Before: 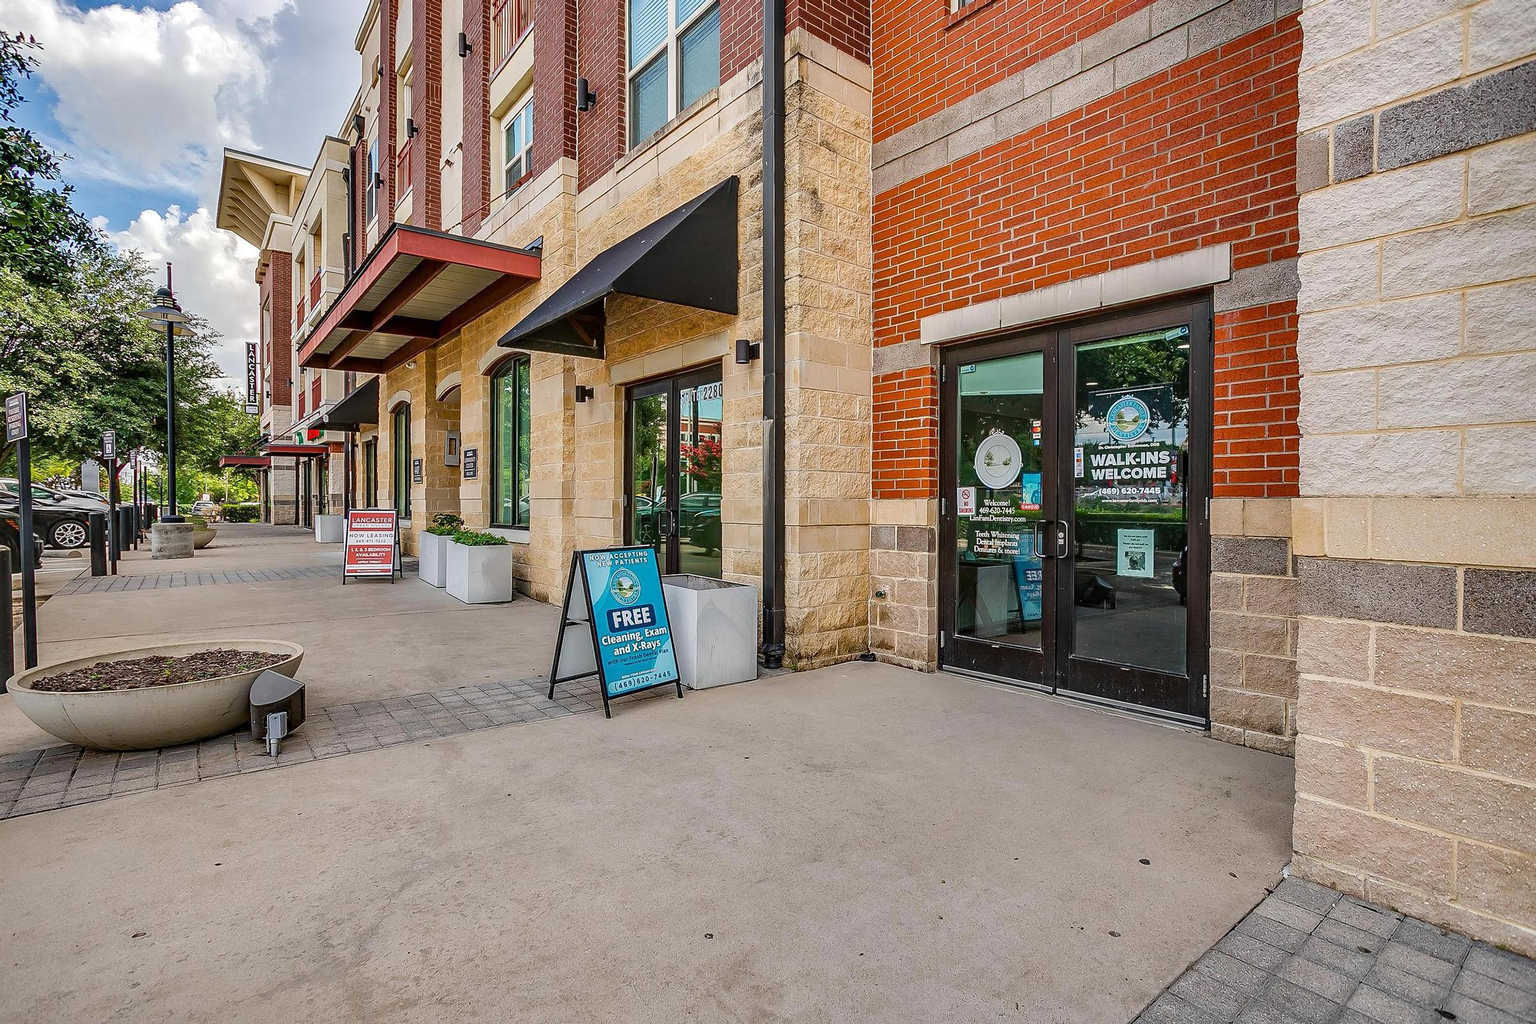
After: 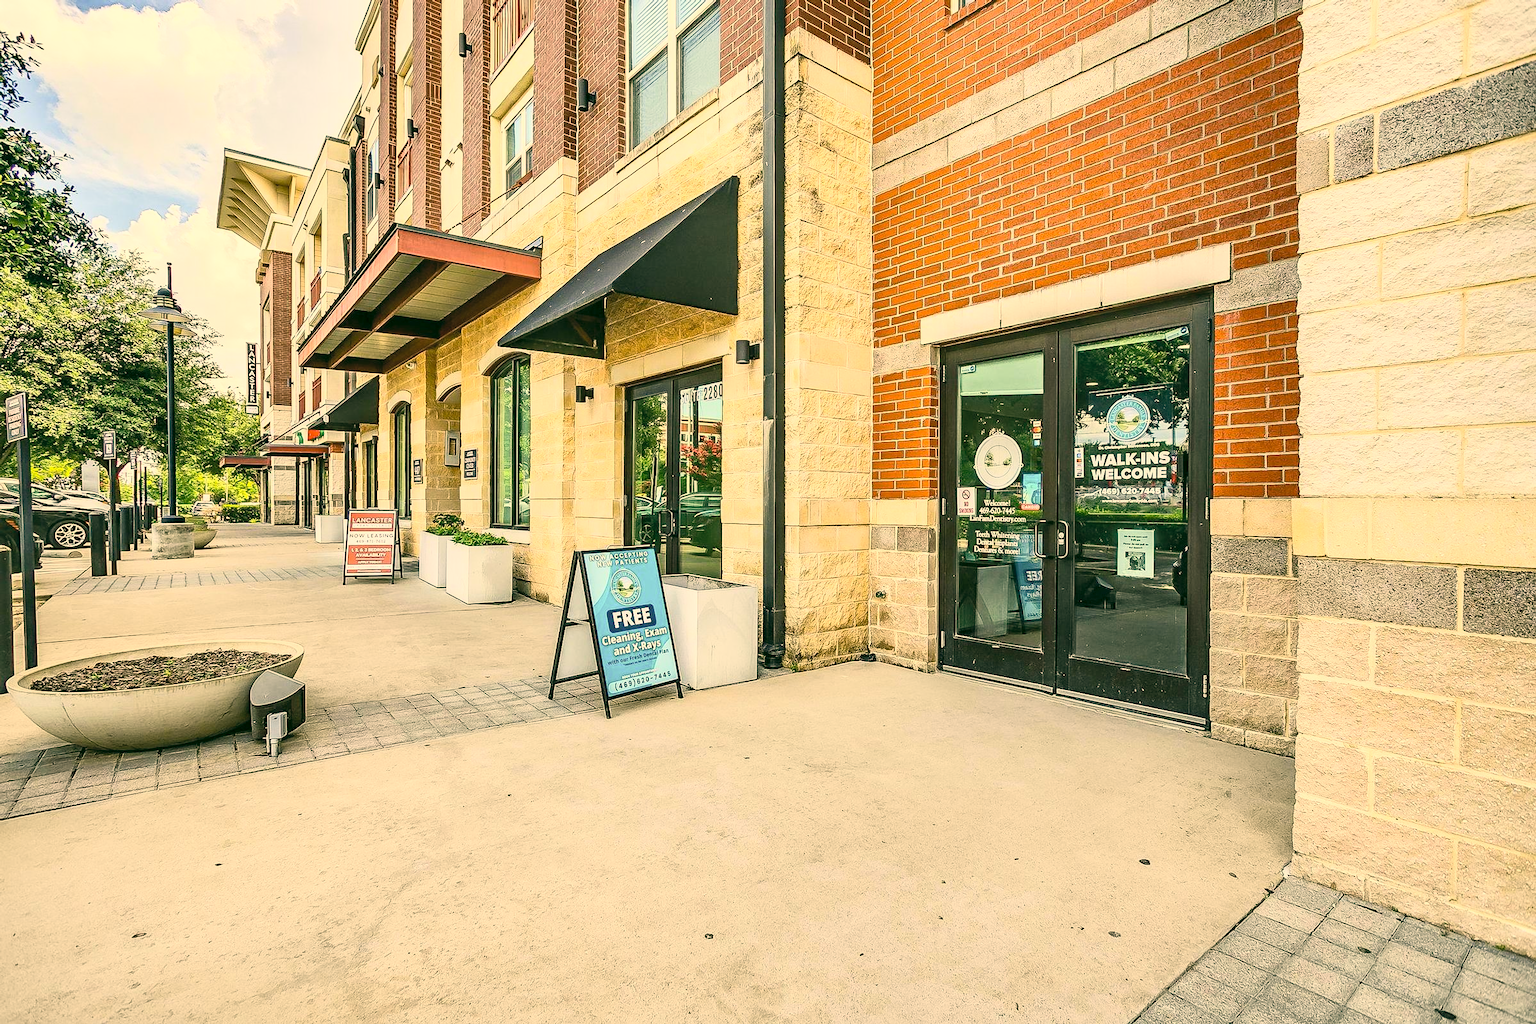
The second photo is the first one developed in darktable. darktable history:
contrast brightness saturation: contrast 0.38, brightness 0.523
color correction: highlights a* 5.22, highlights b* 24.44, shadows a* -15.57, shadows b* 4.03
